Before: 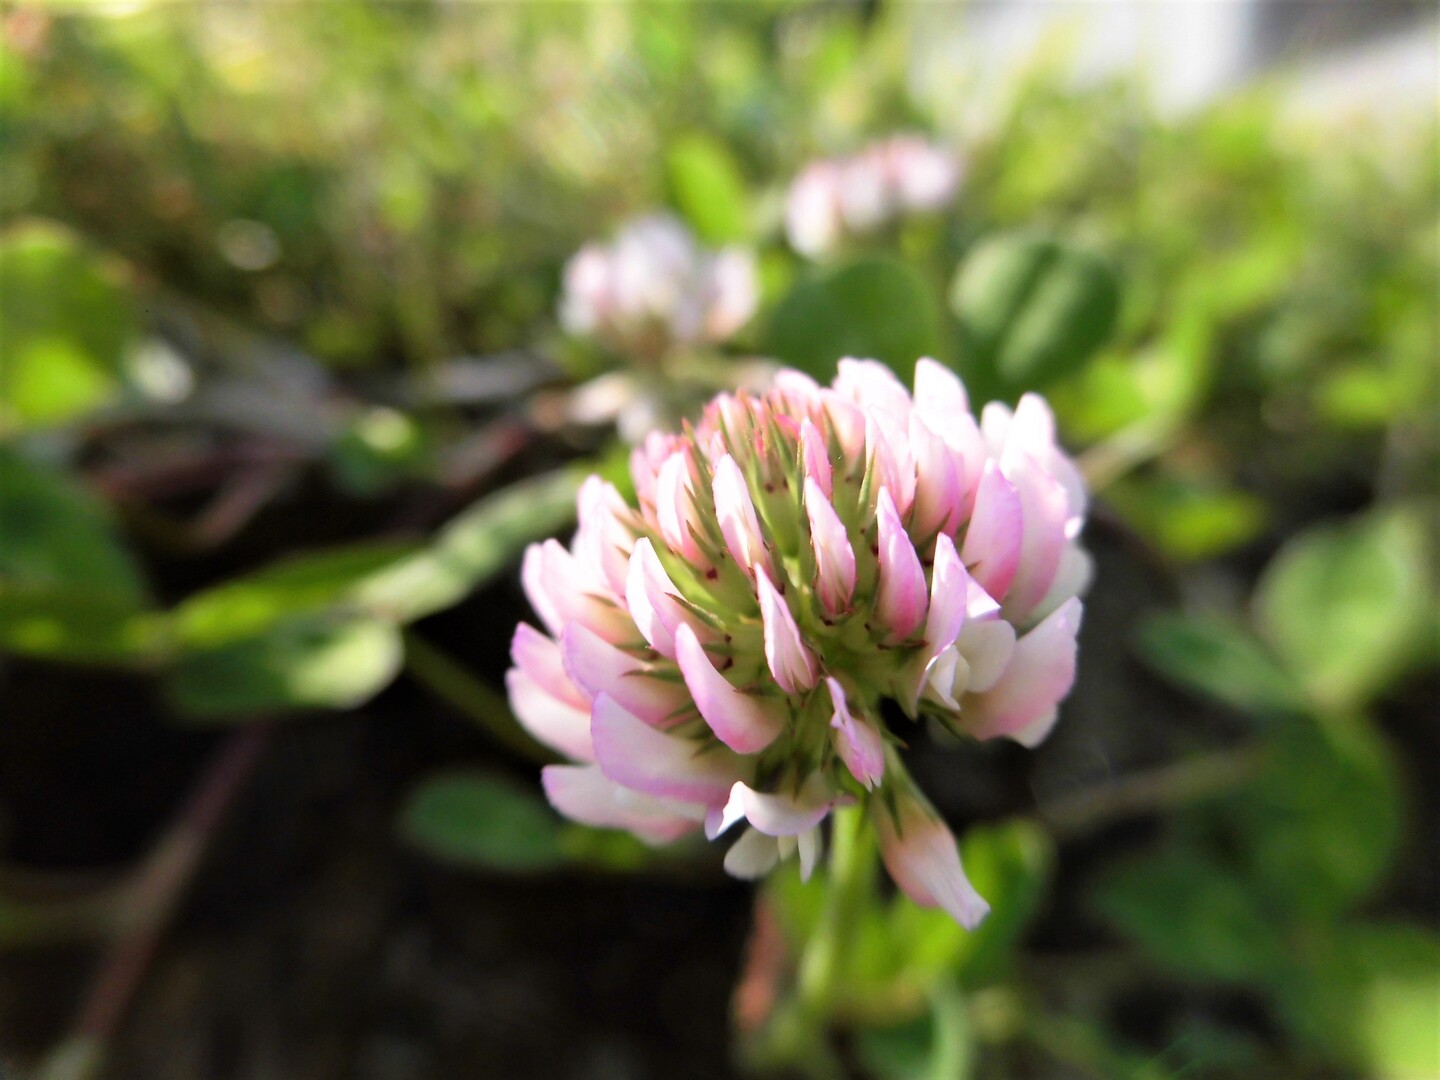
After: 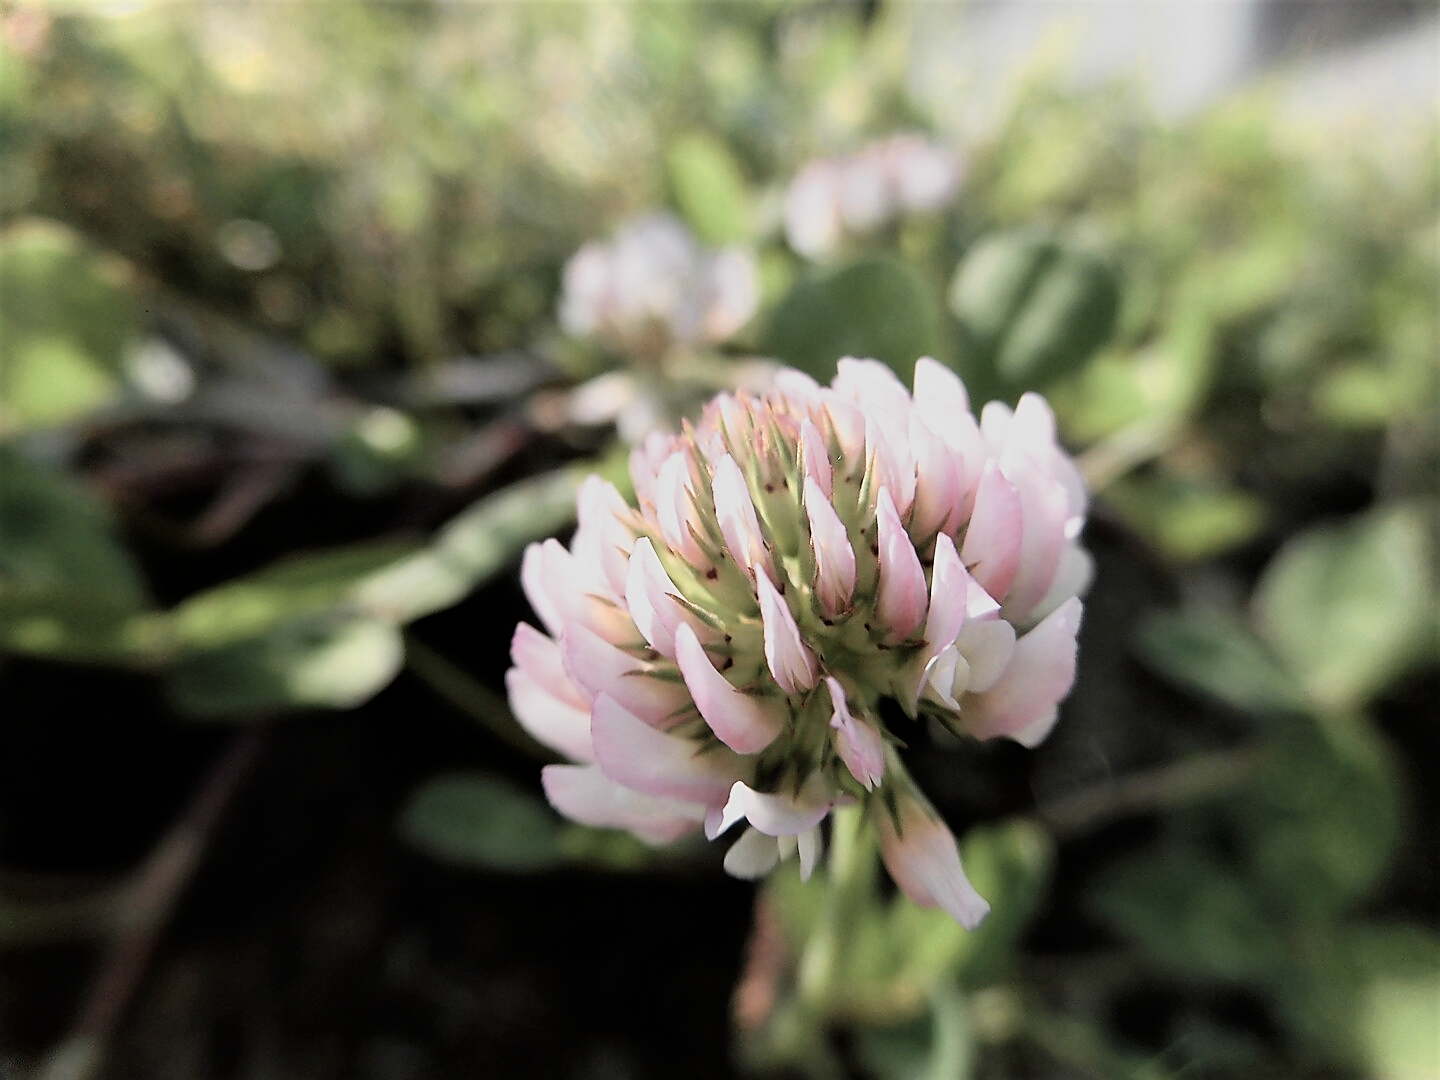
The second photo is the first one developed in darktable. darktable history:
color zones: curves: ch0 [(0.018, 0.548) (0.197, 0.654) (0.425, 0.447) (0.605, 0.658) (0.732, 0.579)]; ch1 [(0.105, 0.531) (0.224, 0.531) (0.386, 0.39) (0.618, 0.456) (0.732, 0.456) (0.956, 0.421)]; ch2 [(0.039, 0.583) (0.215, 0.465) (0.399, 0.544) (0.465, 0.548) (0.614, 0.447) (0.724, 0.43) (0.882, 0.623) (0.956, 0.632)]
filmic rgb: black relative exposure -8.15 EV, white relative exposure 3.76 EV, hardness 4.46
sharpen: radius 1.4, amount 1.25, threshold 0.7
contrast brightness saturation: contrast 0.1, saturation -0.36
